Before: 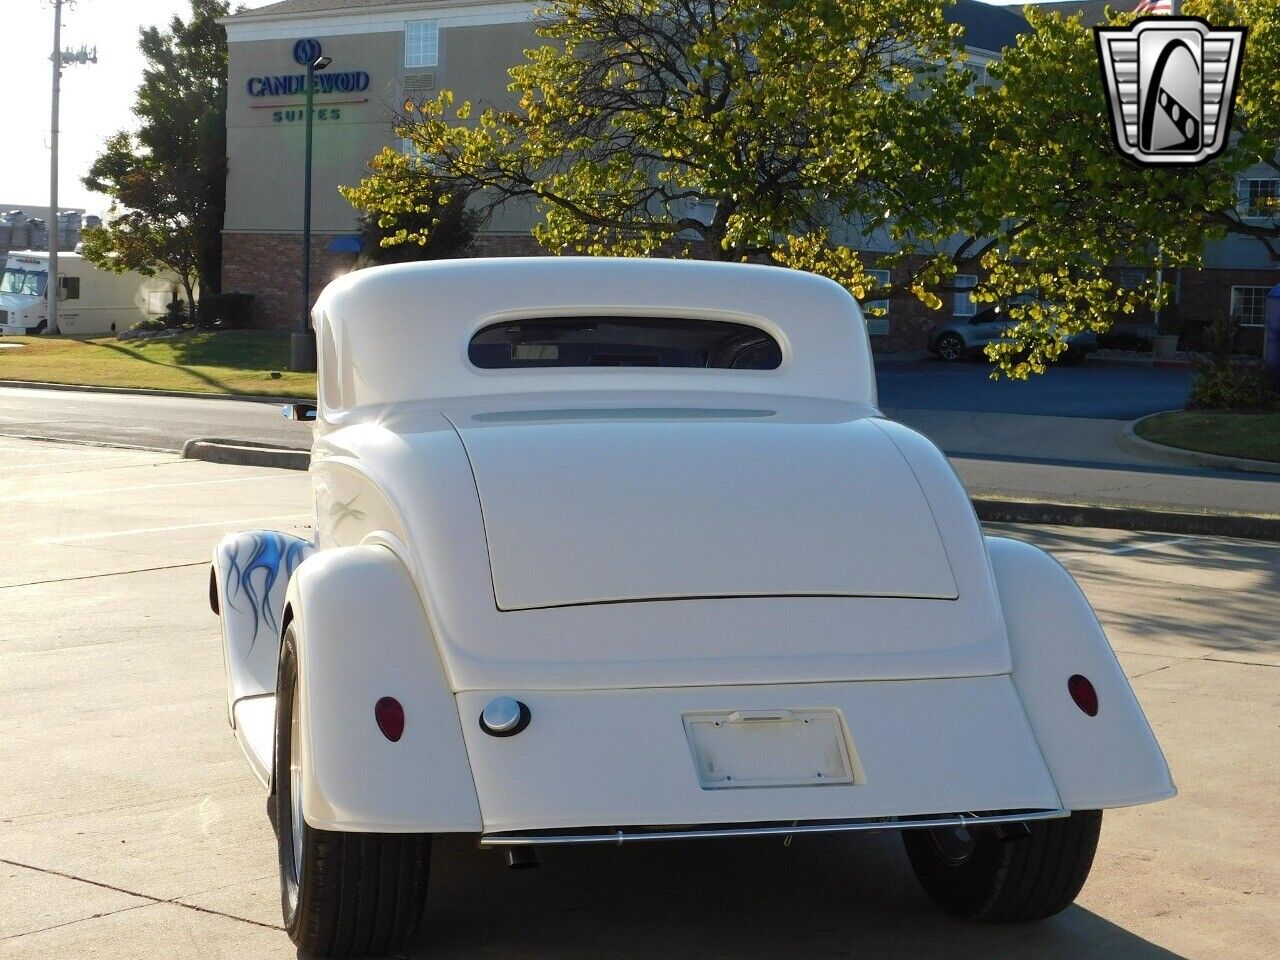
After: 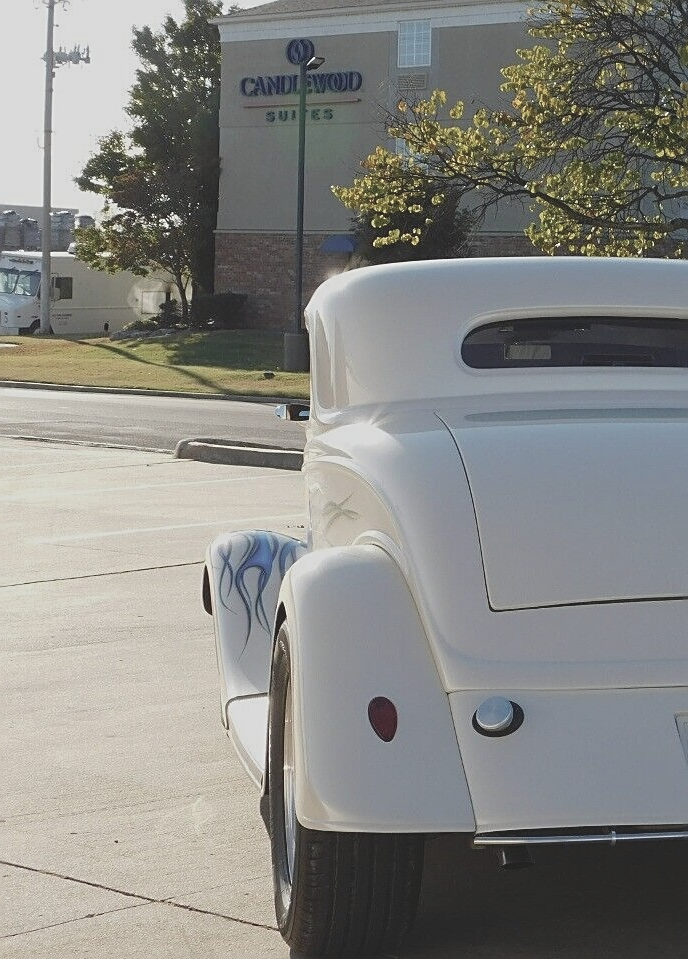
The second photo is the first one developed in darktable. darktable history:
sharpen: on, module defaults
contrast brightness saturation: contrast -0.26, saturation -0.43
crop: left 0.587%, right 45.588%, bottom 0.086%
